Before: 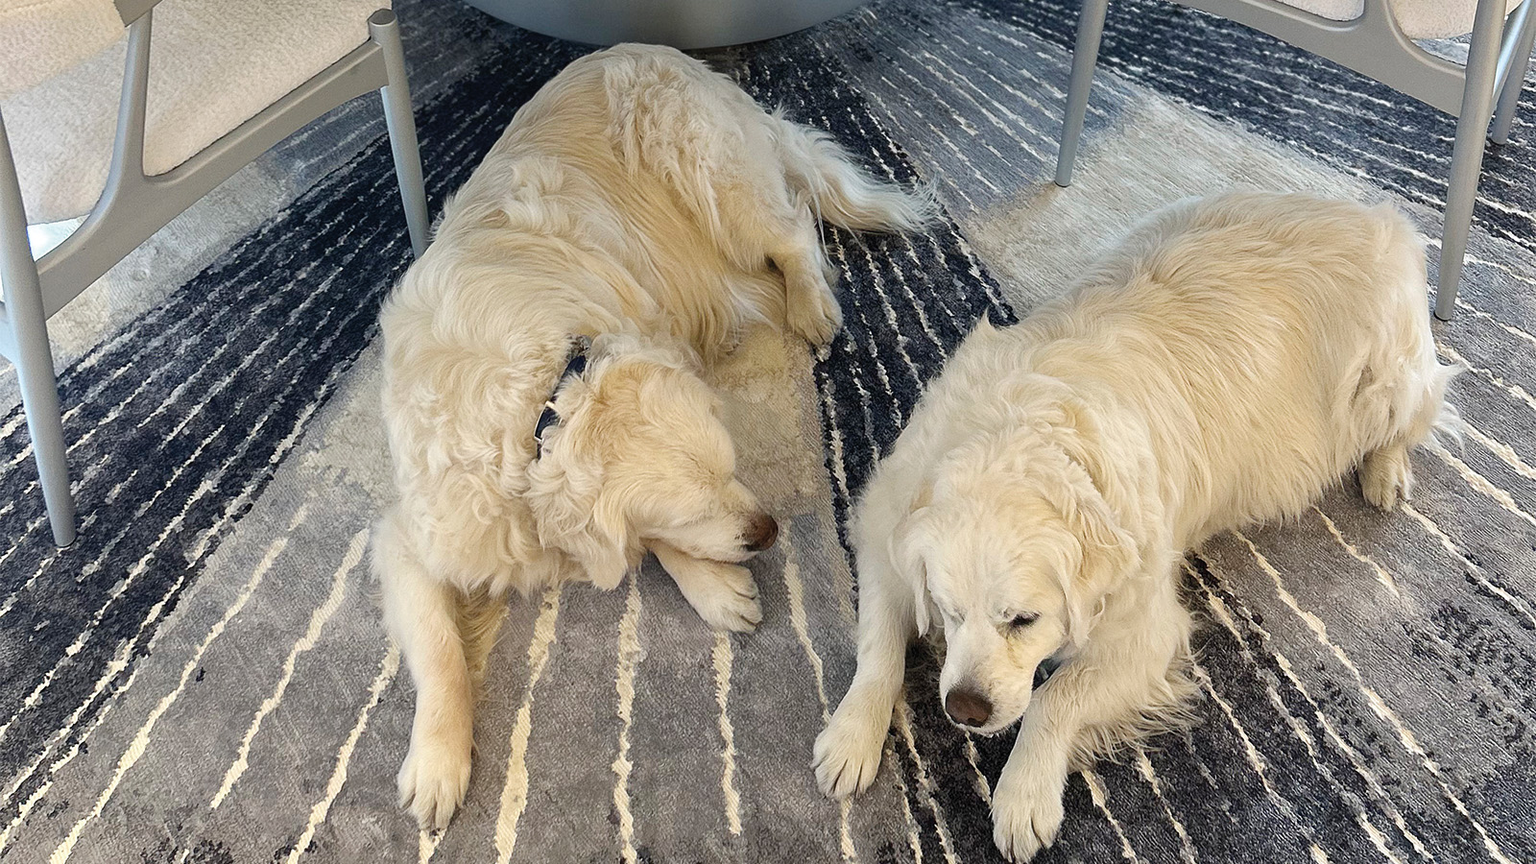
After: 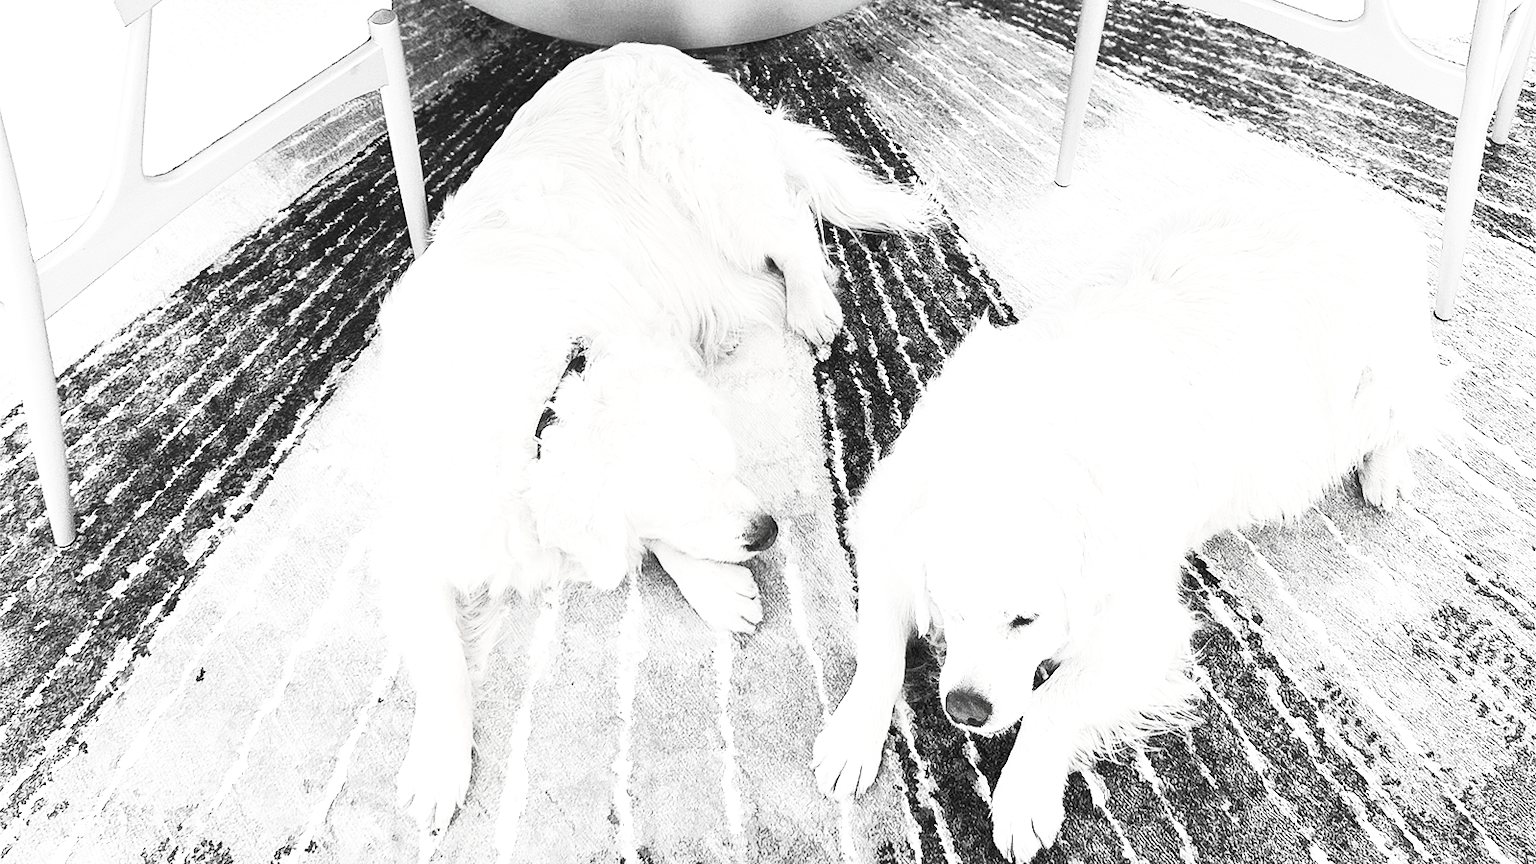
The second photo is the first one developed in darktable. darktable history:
exposure: black level correction 0, exposure 1.2 EV, compensate exposure bias true, compensate highlight preservation false
contrast brightness saturation: contrast 0.526, brightness 0.455, saturation -0.983
